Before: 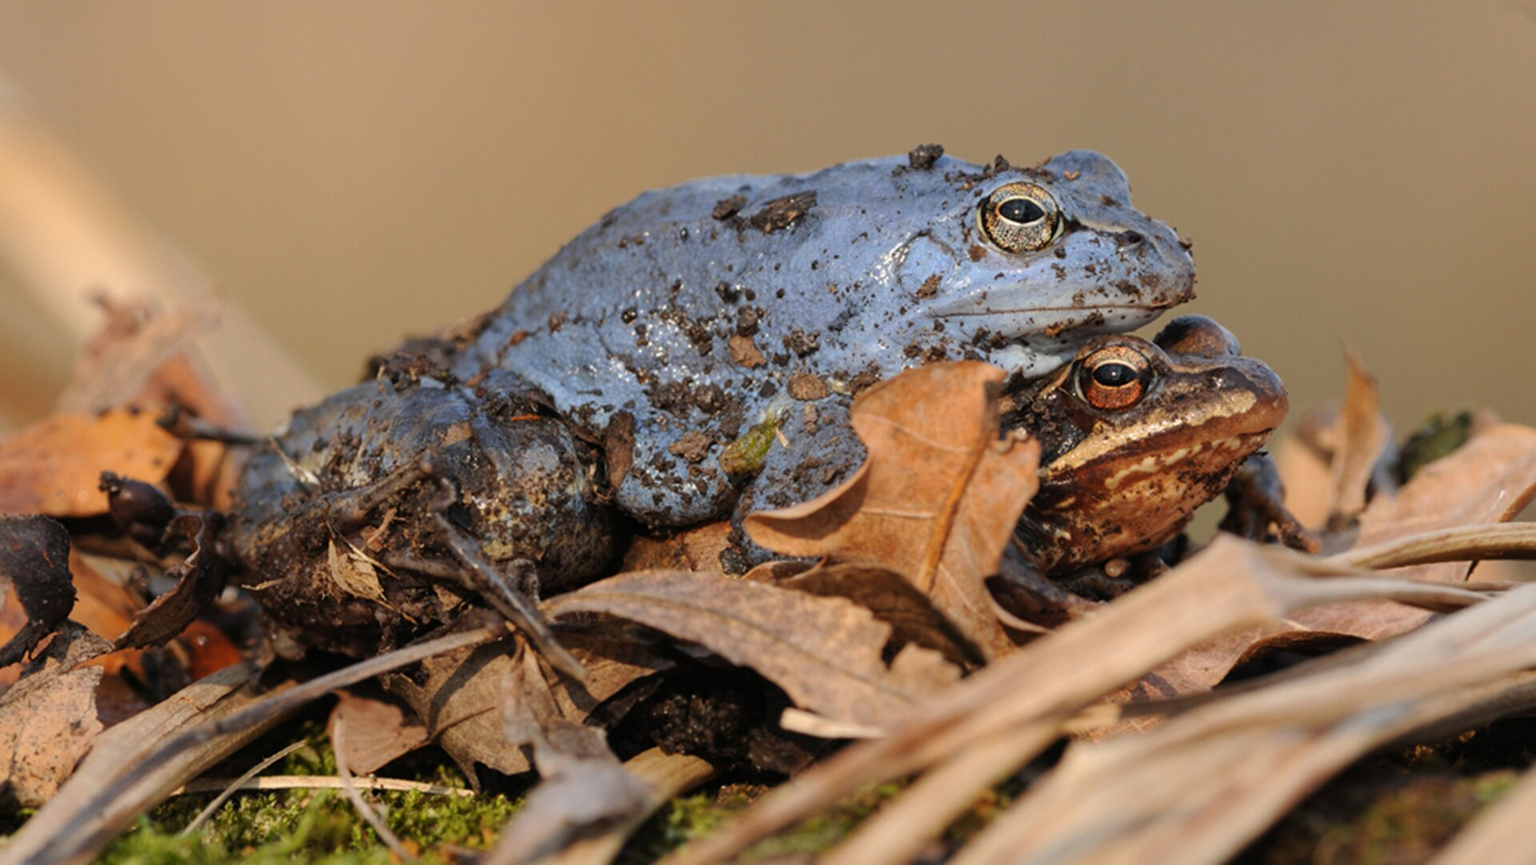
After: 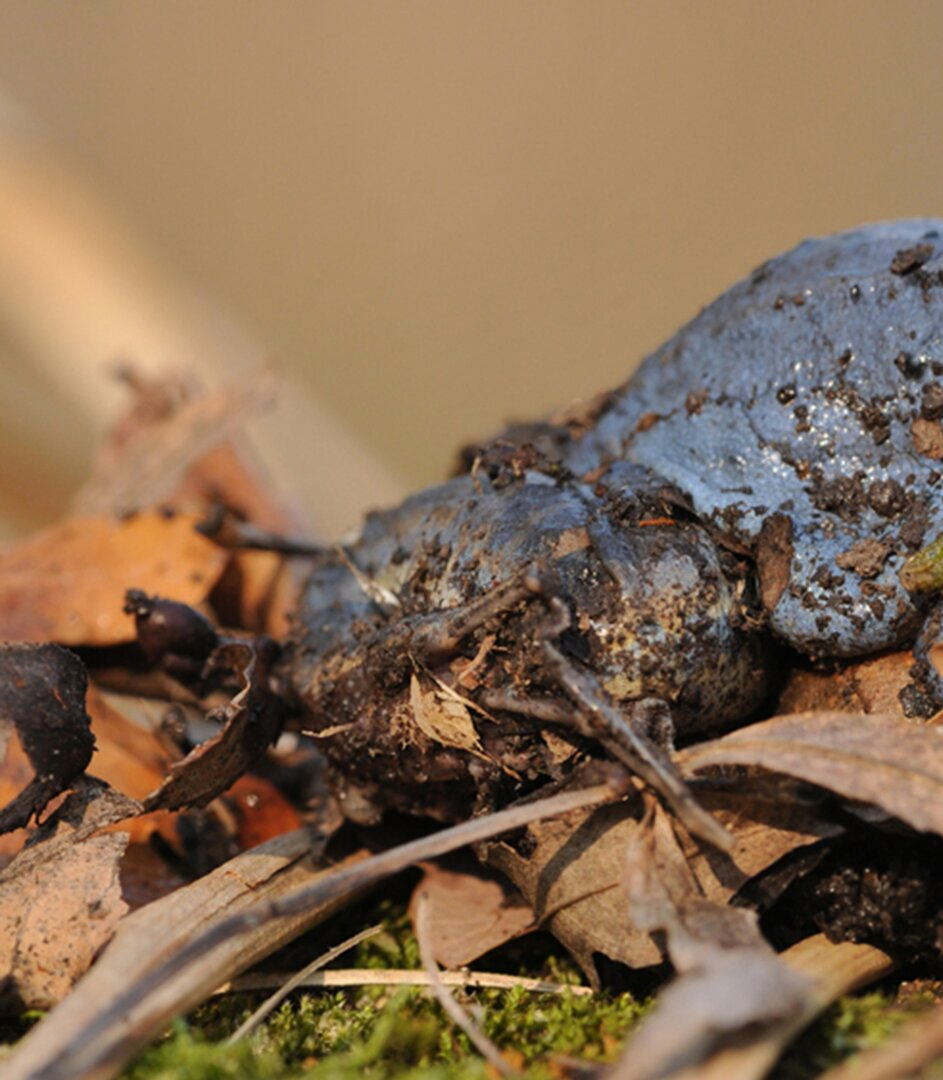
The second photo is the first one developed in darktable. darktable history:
crop and rotate: left 0%, top 0%, right 50.845%
shadows and highlights: shadows 52.42, soften with gaussian
